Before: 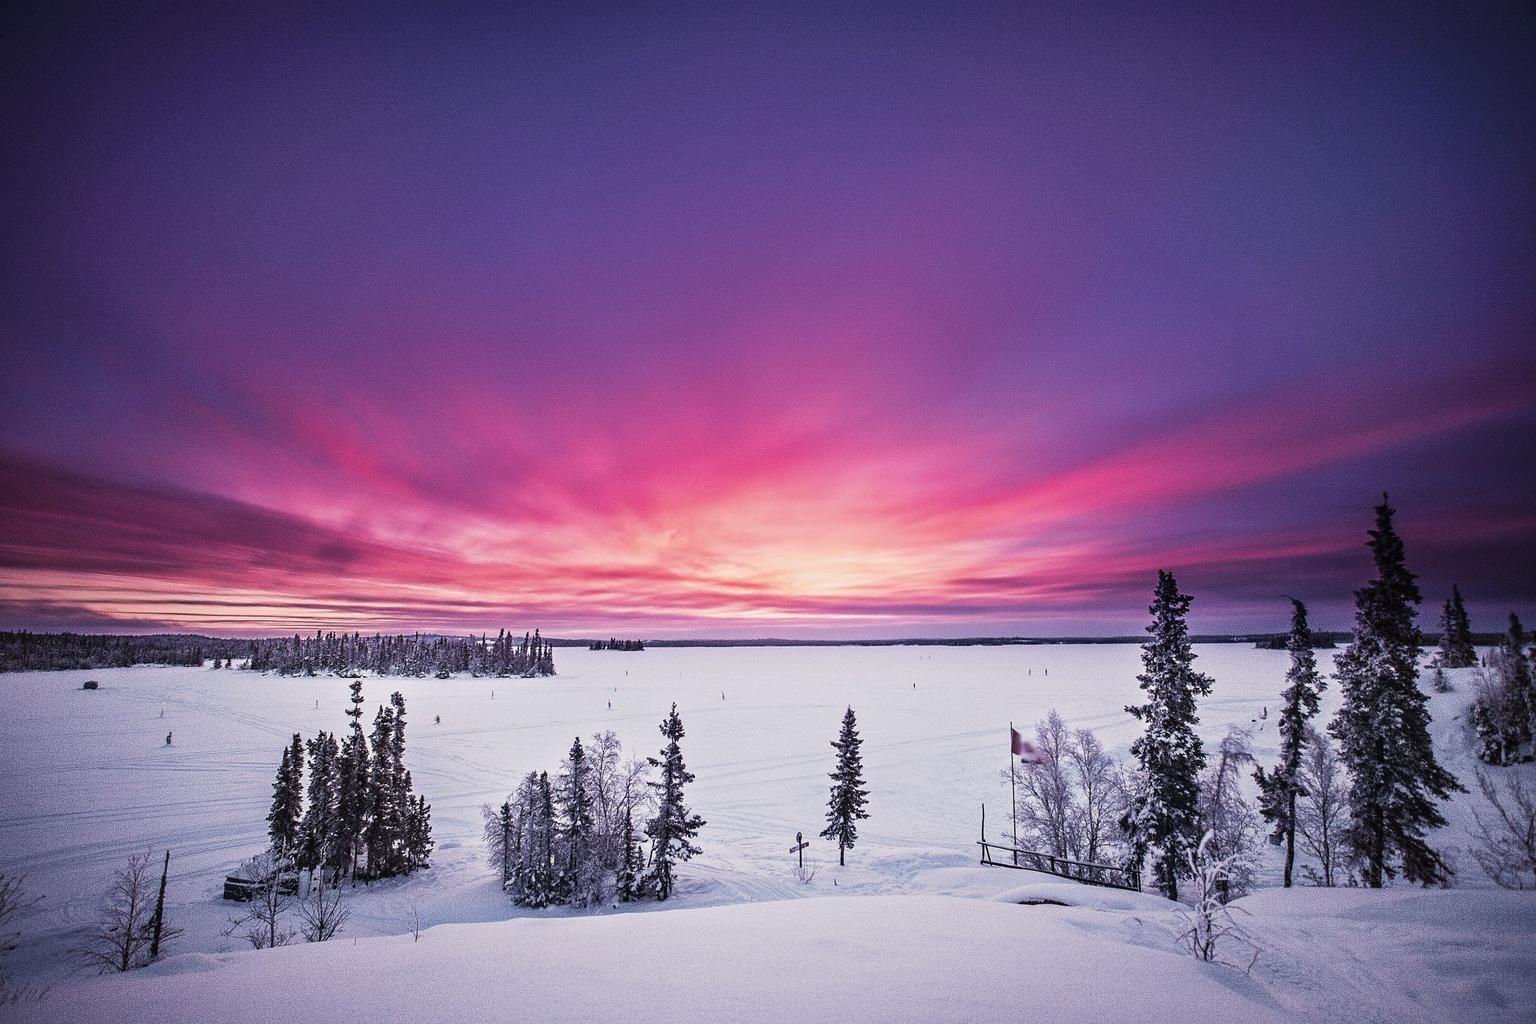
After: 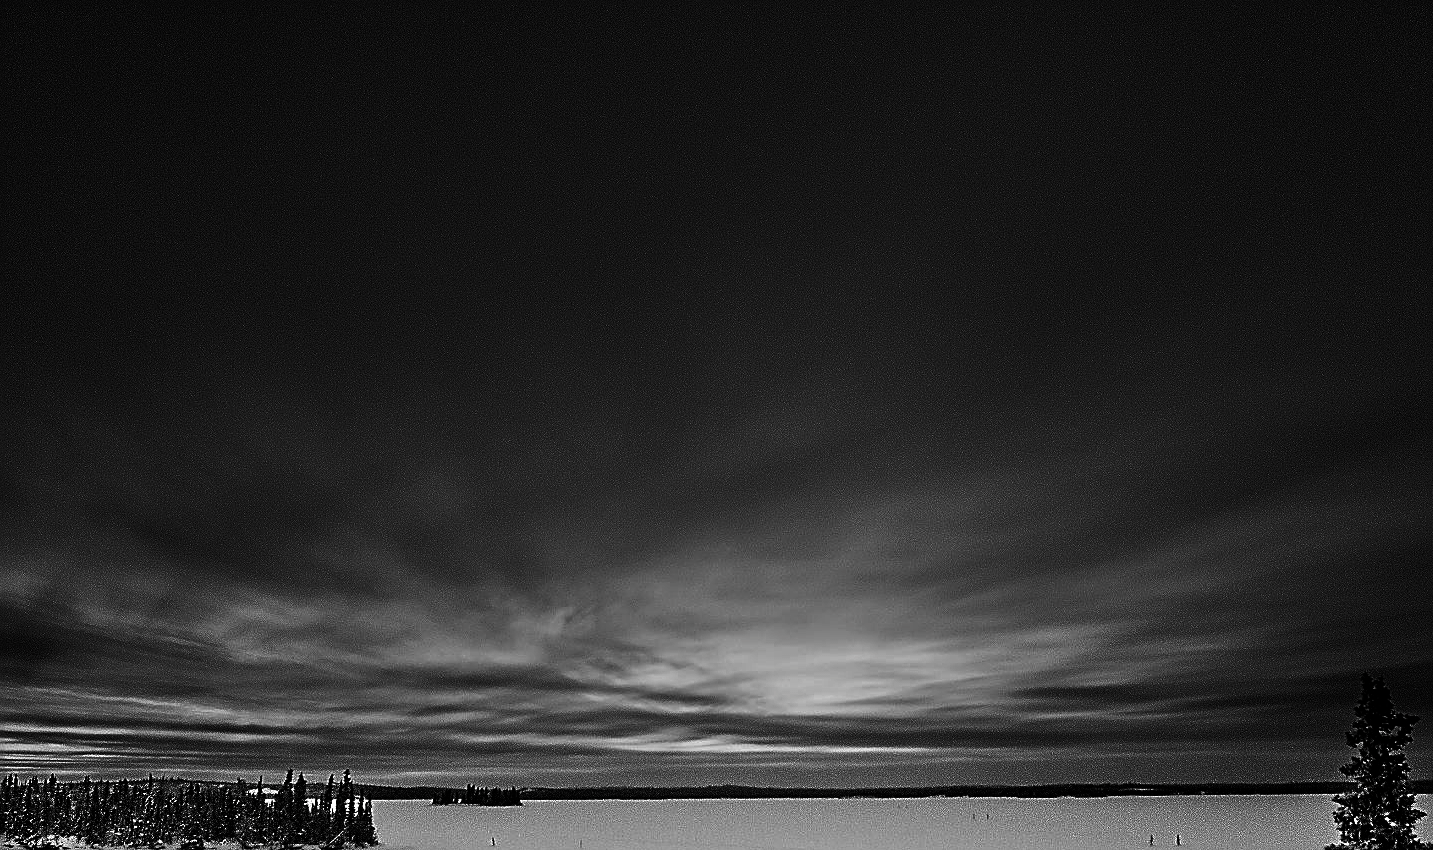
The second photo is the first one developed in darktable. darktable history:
exposure: black level correction 0, exposure 0 EV, compensate highlight preservation false
contrast brightness saturation: contrast 0.018, brightness -0.991, saturation -0.998
crop: left 21.15%, top 15.398%, right 21.689%, bottom 33.76%
sharpen: on, module defaults
